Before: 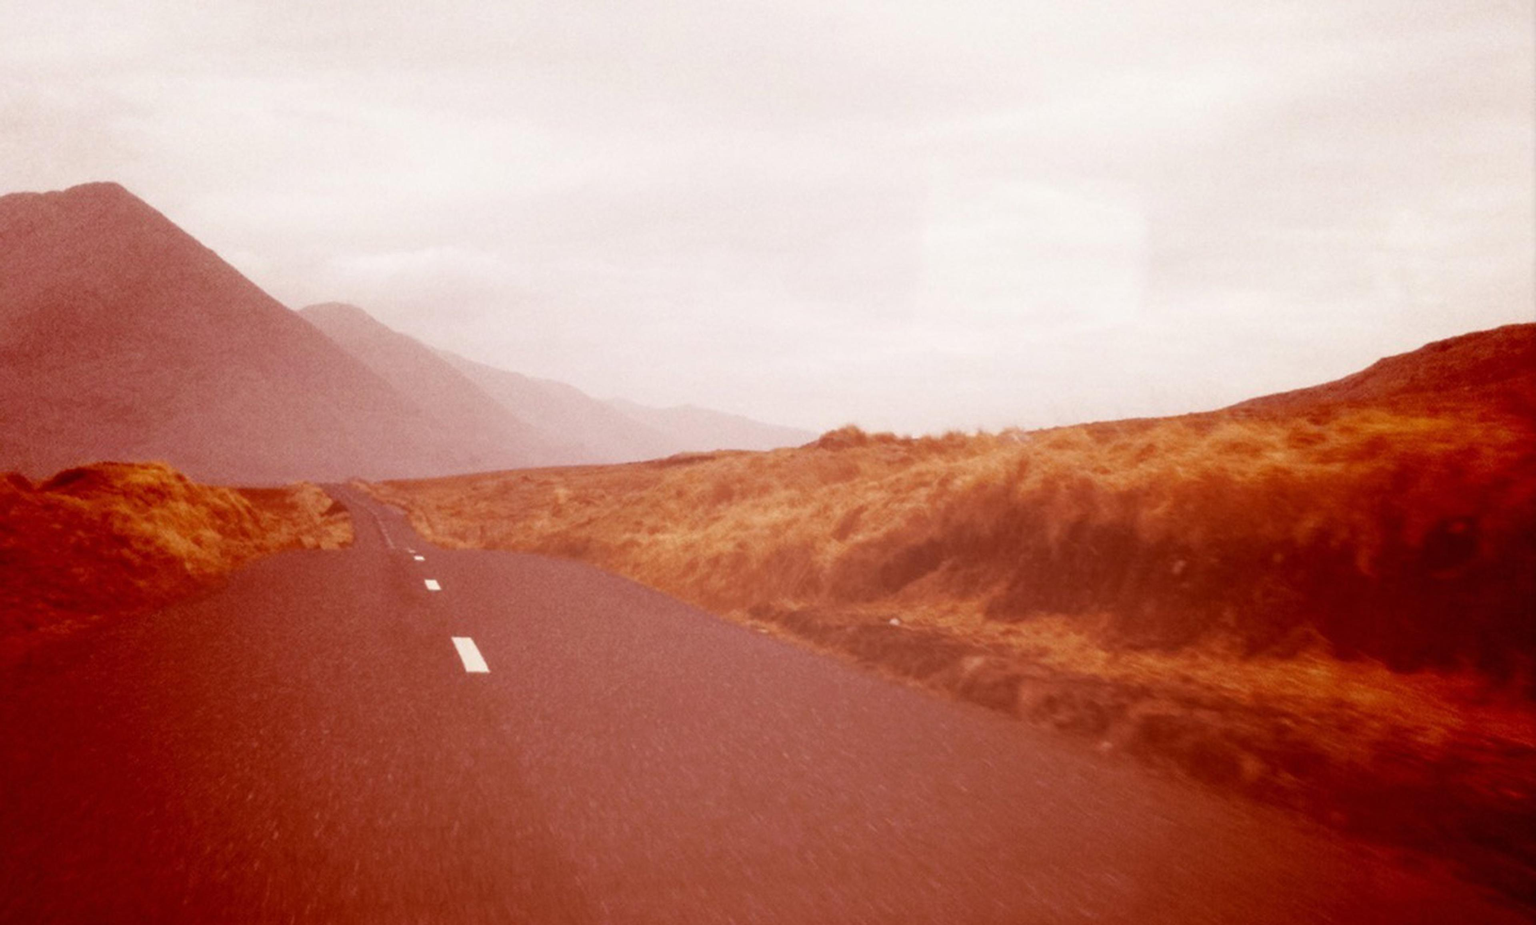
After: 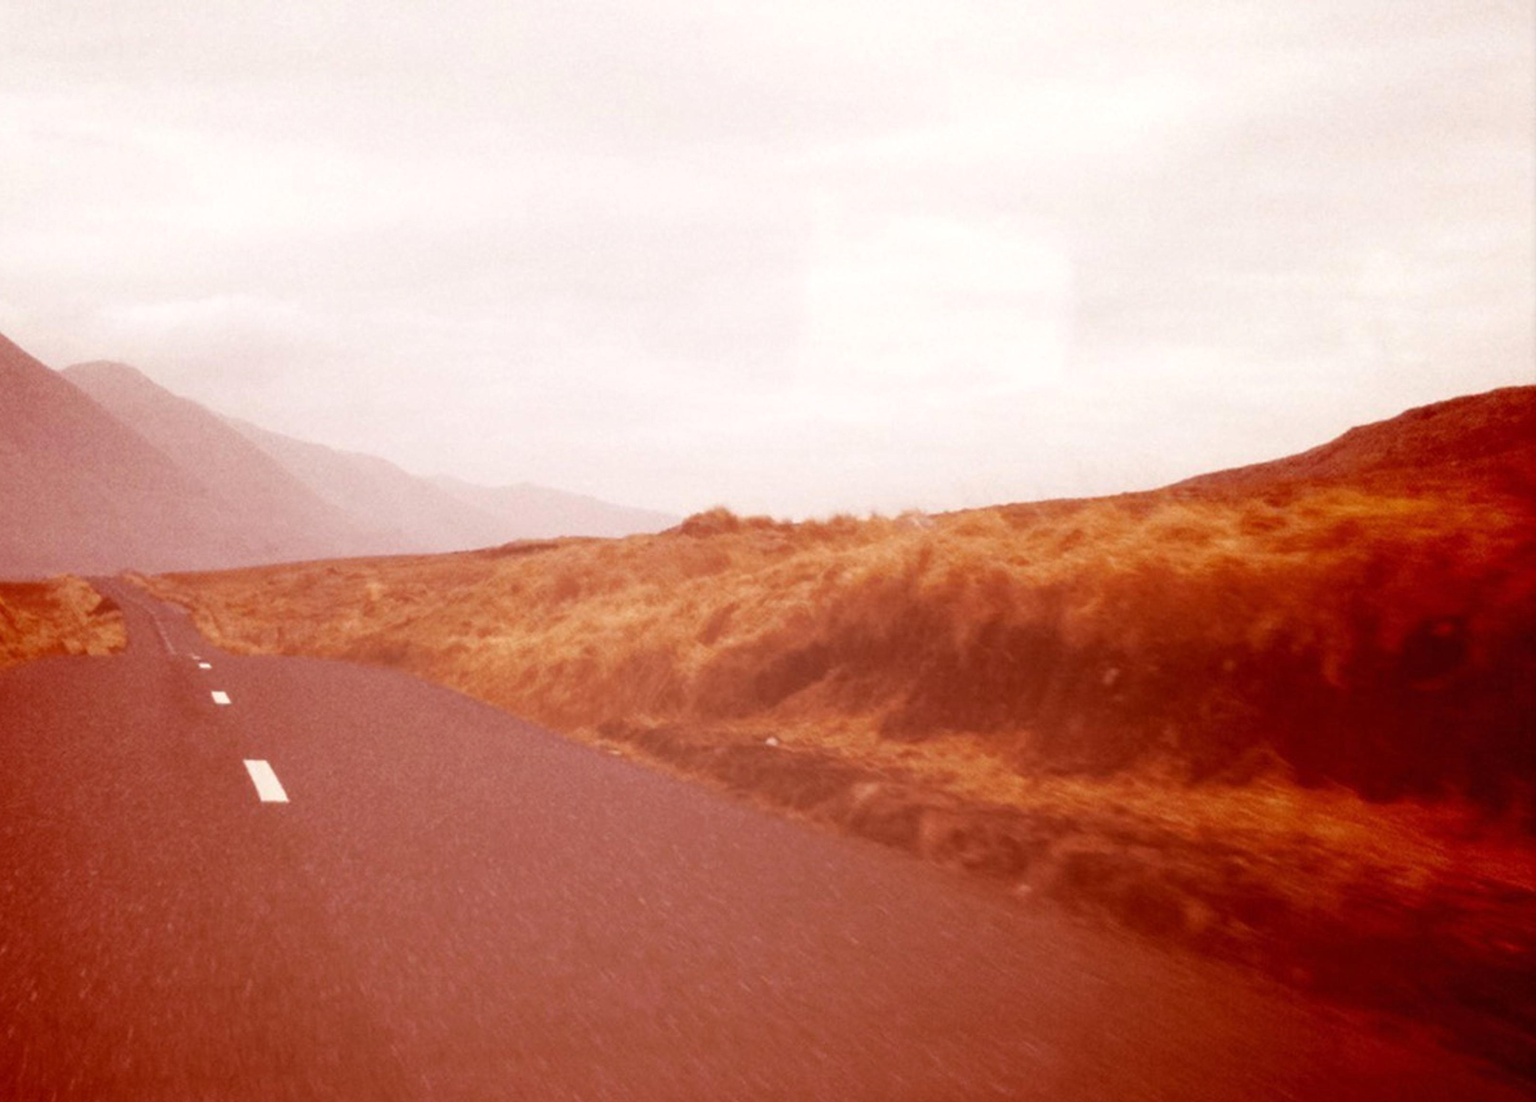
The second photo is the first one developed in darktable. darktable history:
exposure: exposure 0.131 EV, compensate highlight preservation false
crop: left 16.145%
